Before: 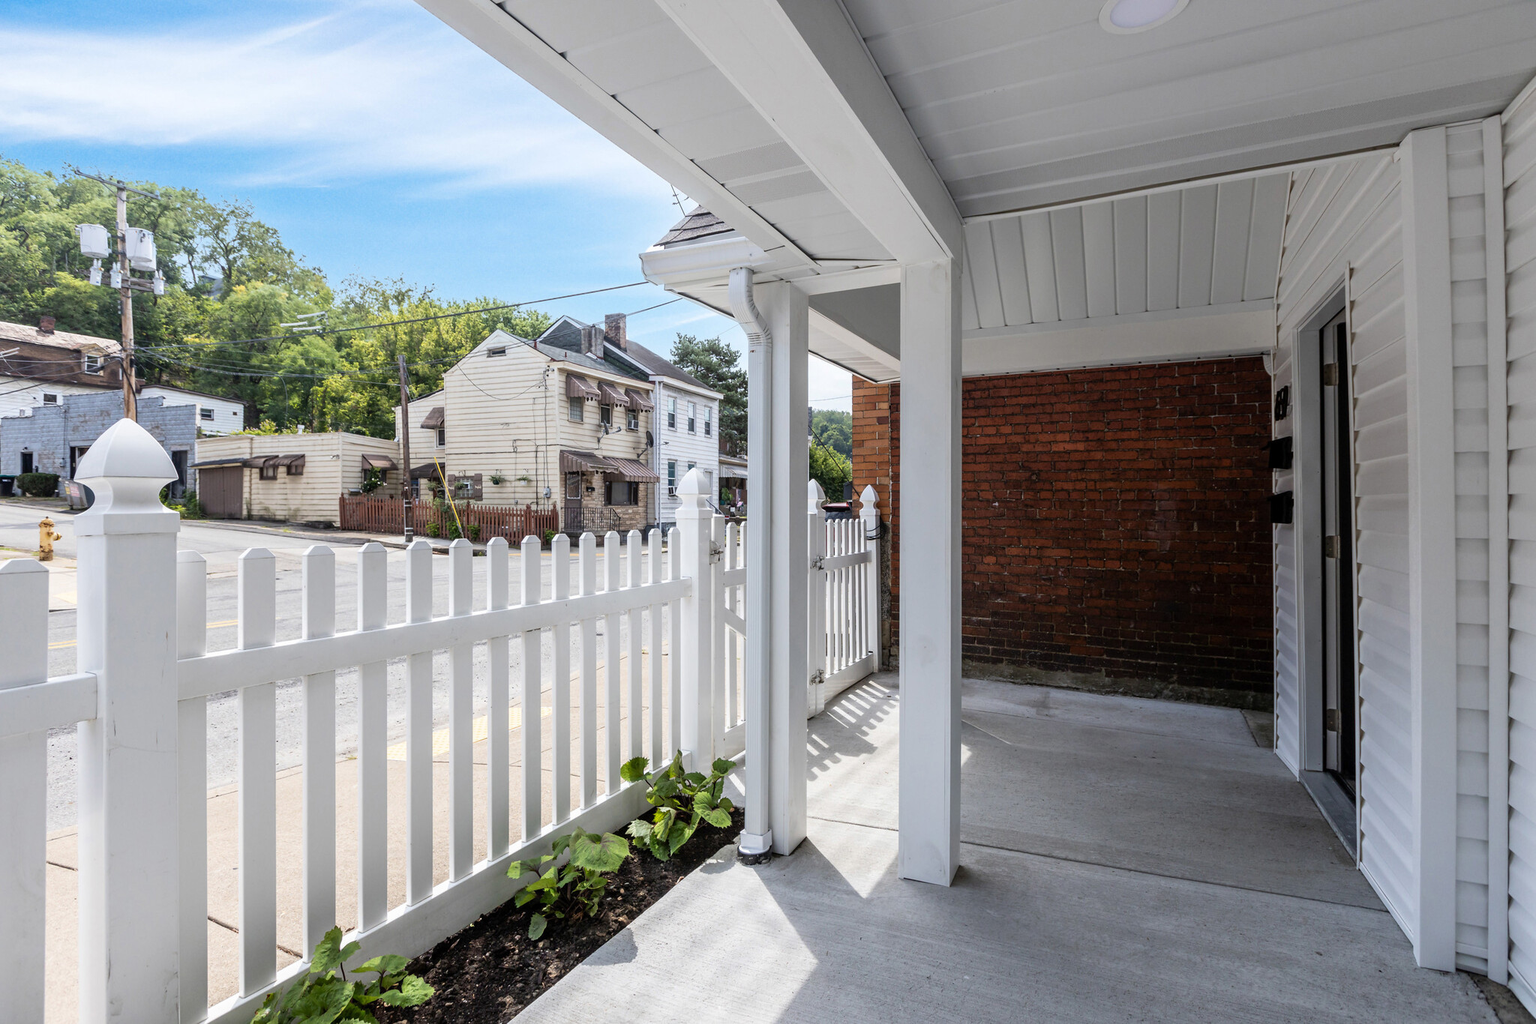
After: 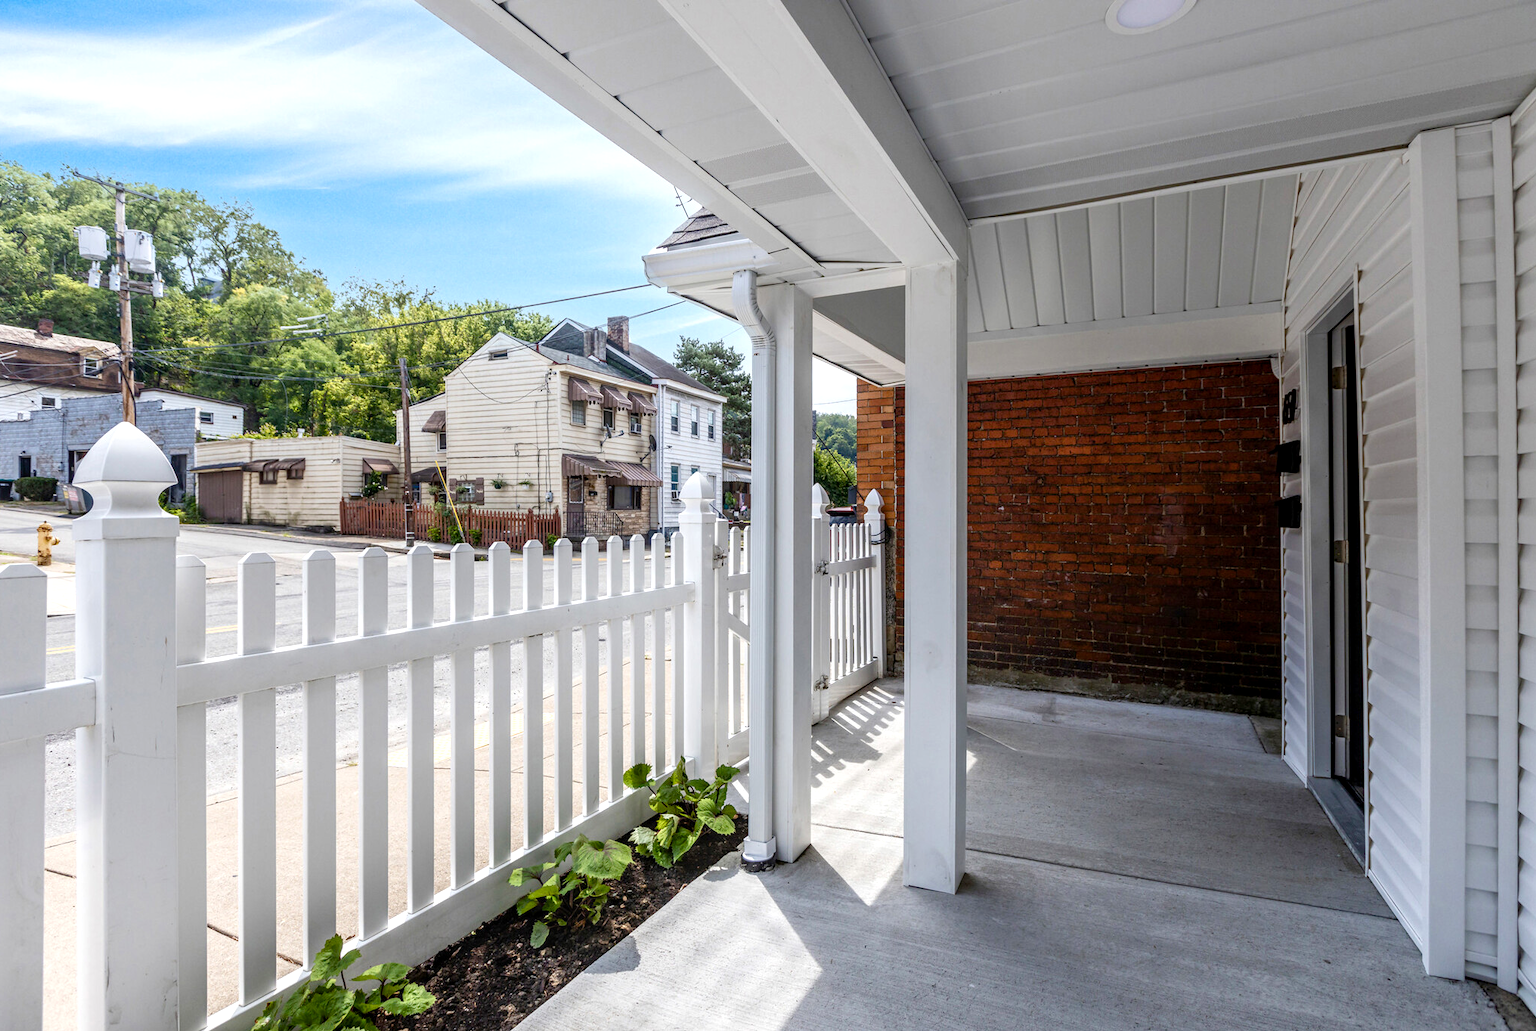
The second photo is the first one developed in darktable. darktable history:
color balance rgb: linear chroma grading › global chroma 14.46%, perceptual saturation grading › global saturation 0.205%, perceptual saturation grading › highlights -25.547%, perceptual saturation grading › shadows 29.562%, global vibrance 20%
exposure: exposure 0.15 EV, compensate exposure bias true, compensate highlight preservation false
local contrast: on, module defaults
crop: left 0.161%
